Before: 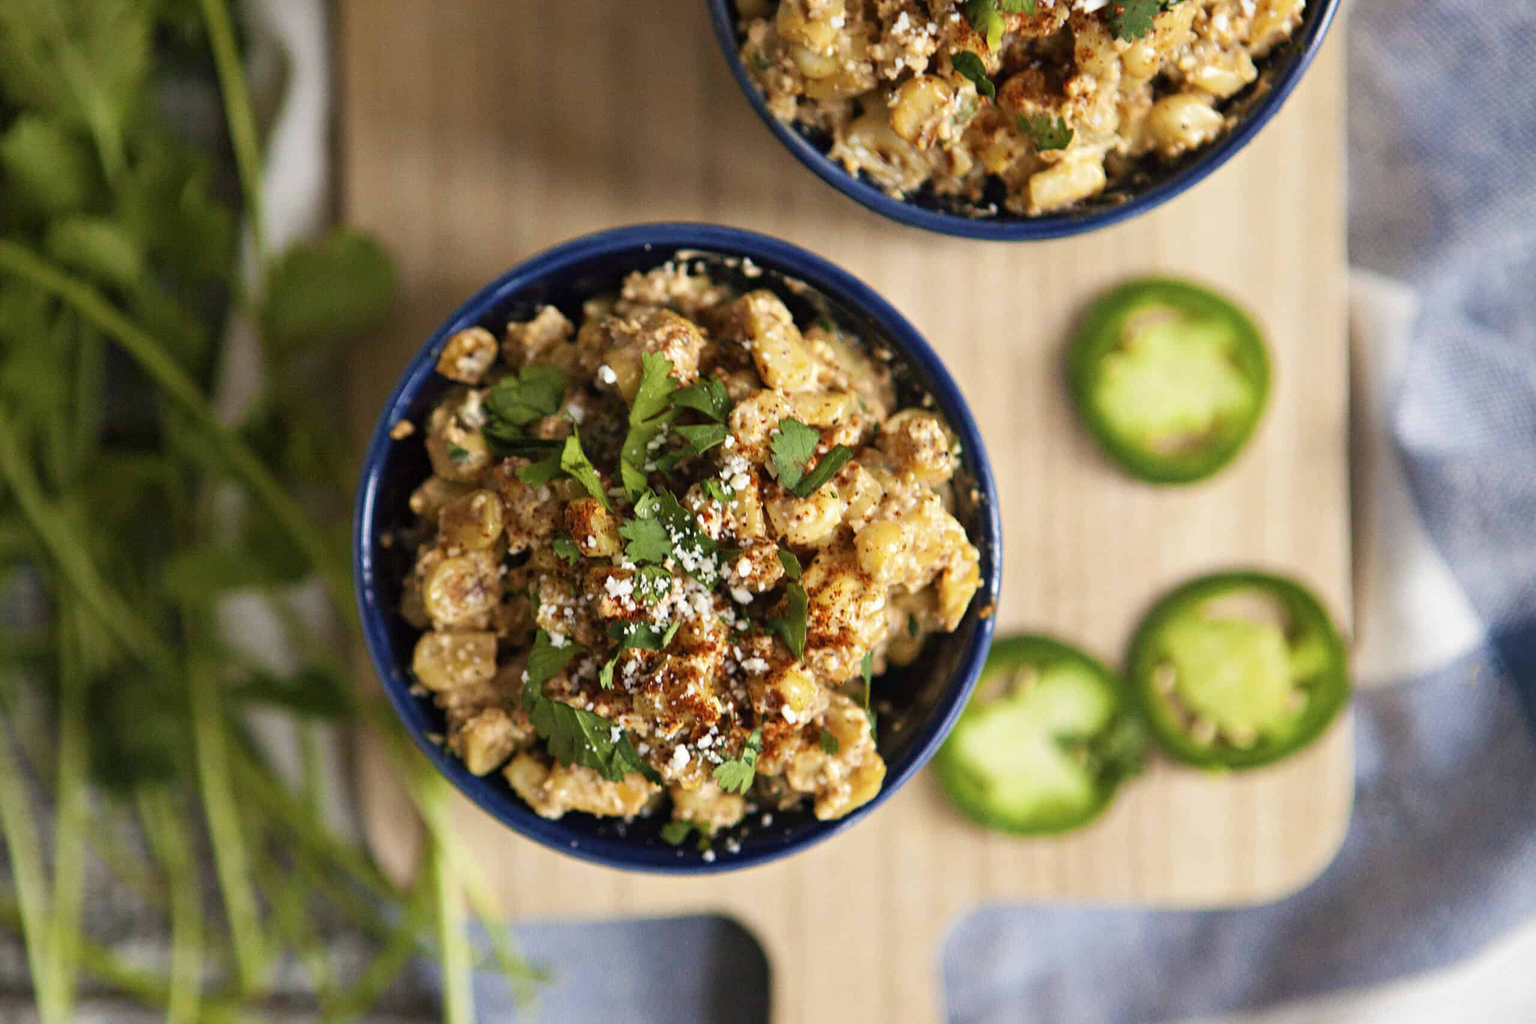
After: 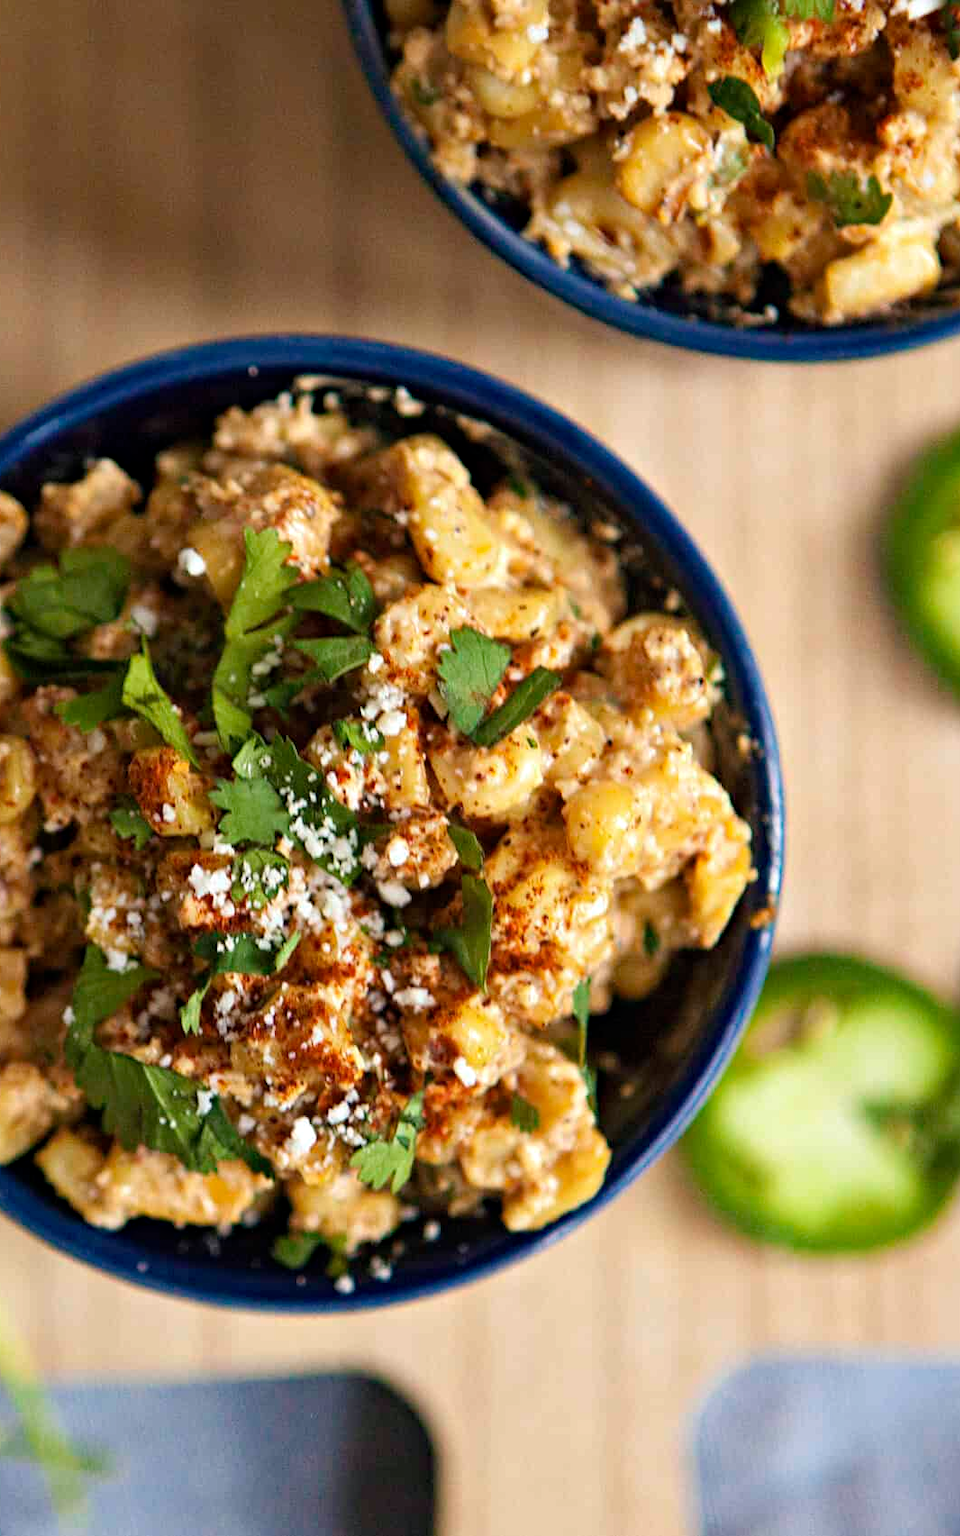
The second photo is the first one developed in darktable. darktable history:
crop: left 31.229%, right 27.105%
haze removal: compatibility mode true, adaptive false
color zones: curves: ch0 [(0, 0.5) (0.143, 0.5) (0.286, 0.5) (0.429, 0.5) (0.571, 0.5) (0.714, 0.476) (0.857, 0.5) (1, 0.5)]; ch2 [(0, 0.5) (0.143, 0.5) (0.286, 0.5) (0.429, 0.5) (0.571, 0.5) (0.714, 0.487) (0.857, 0.5) (1, 0.5)]
